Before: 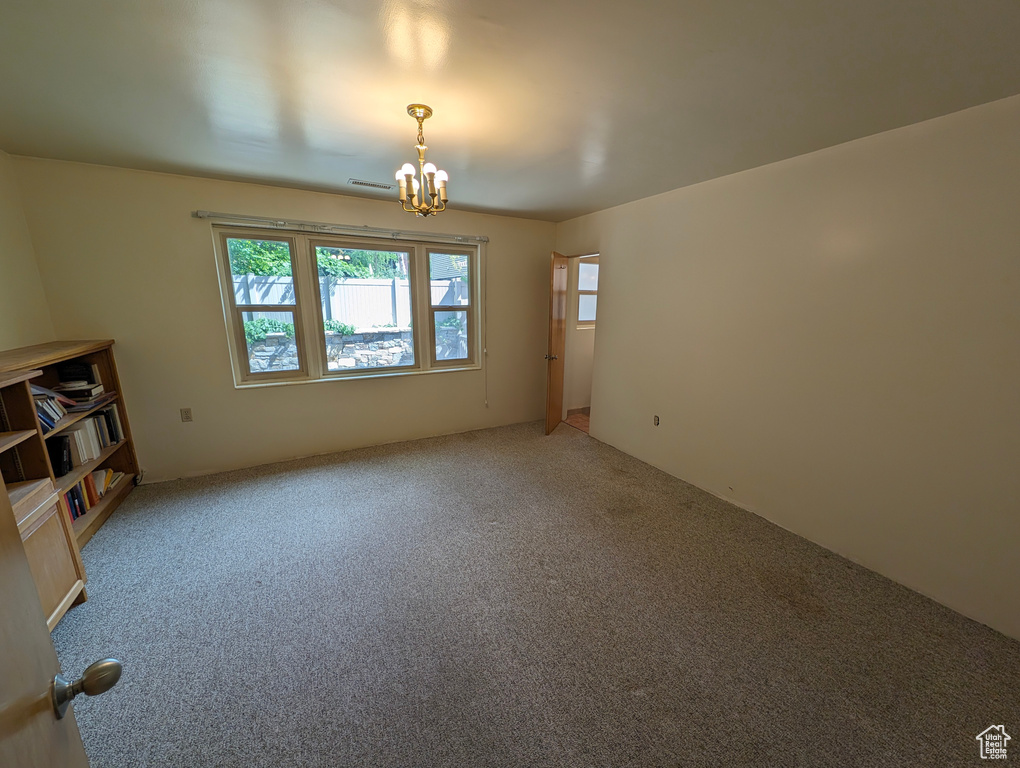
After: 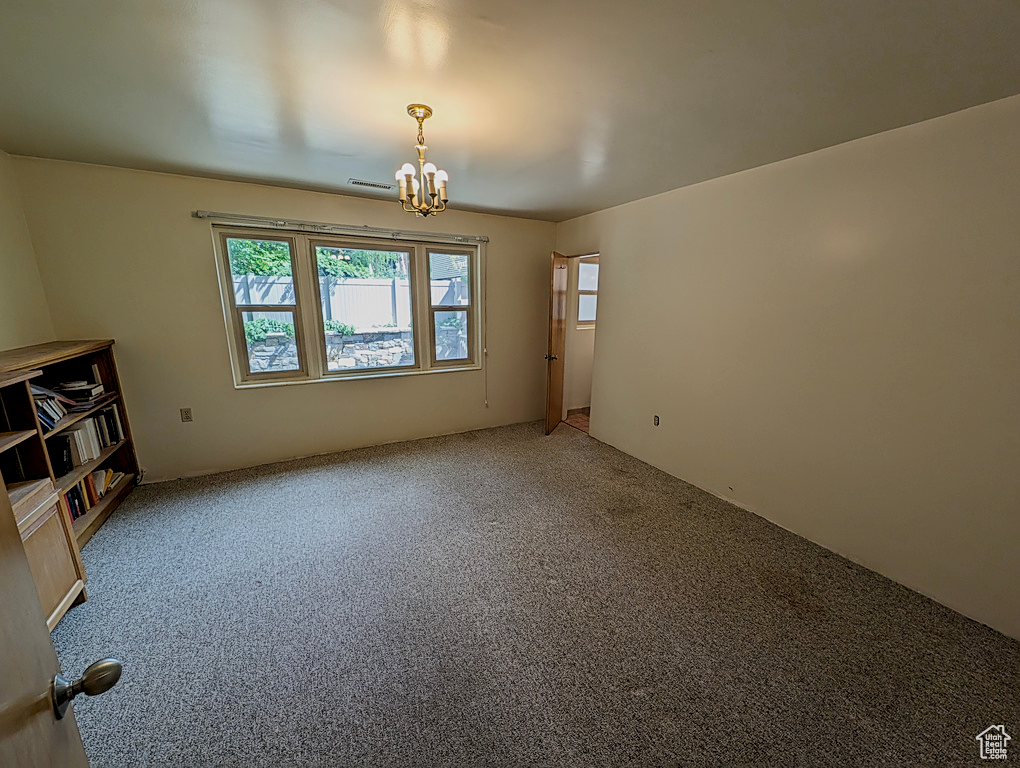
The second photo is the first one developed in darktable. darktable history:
sharpen: on, module defaults
local contrast: on, module defaults
filmic rgb: black relative exposure -7.65 EV, white relative exposure 4.56 EV, hardness 3.61, contrast 1.05
